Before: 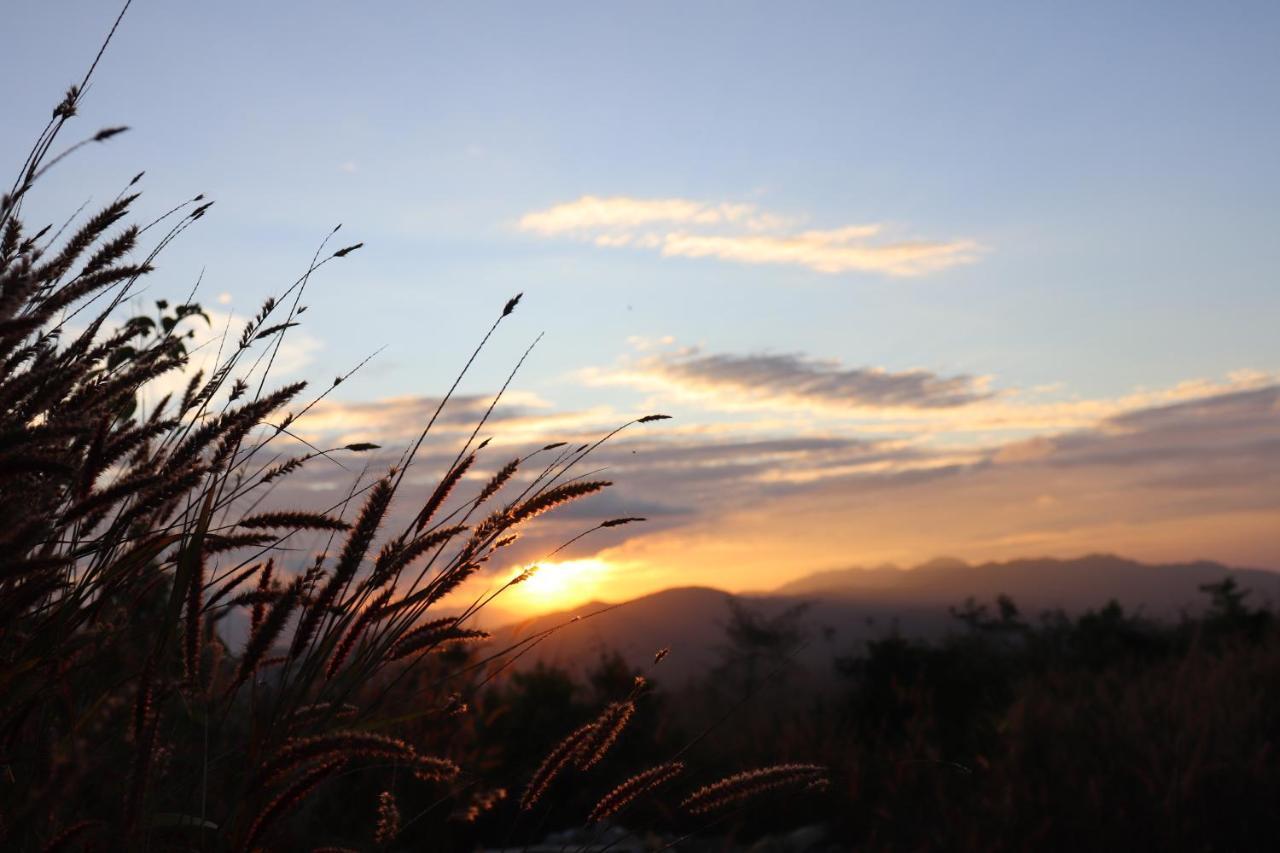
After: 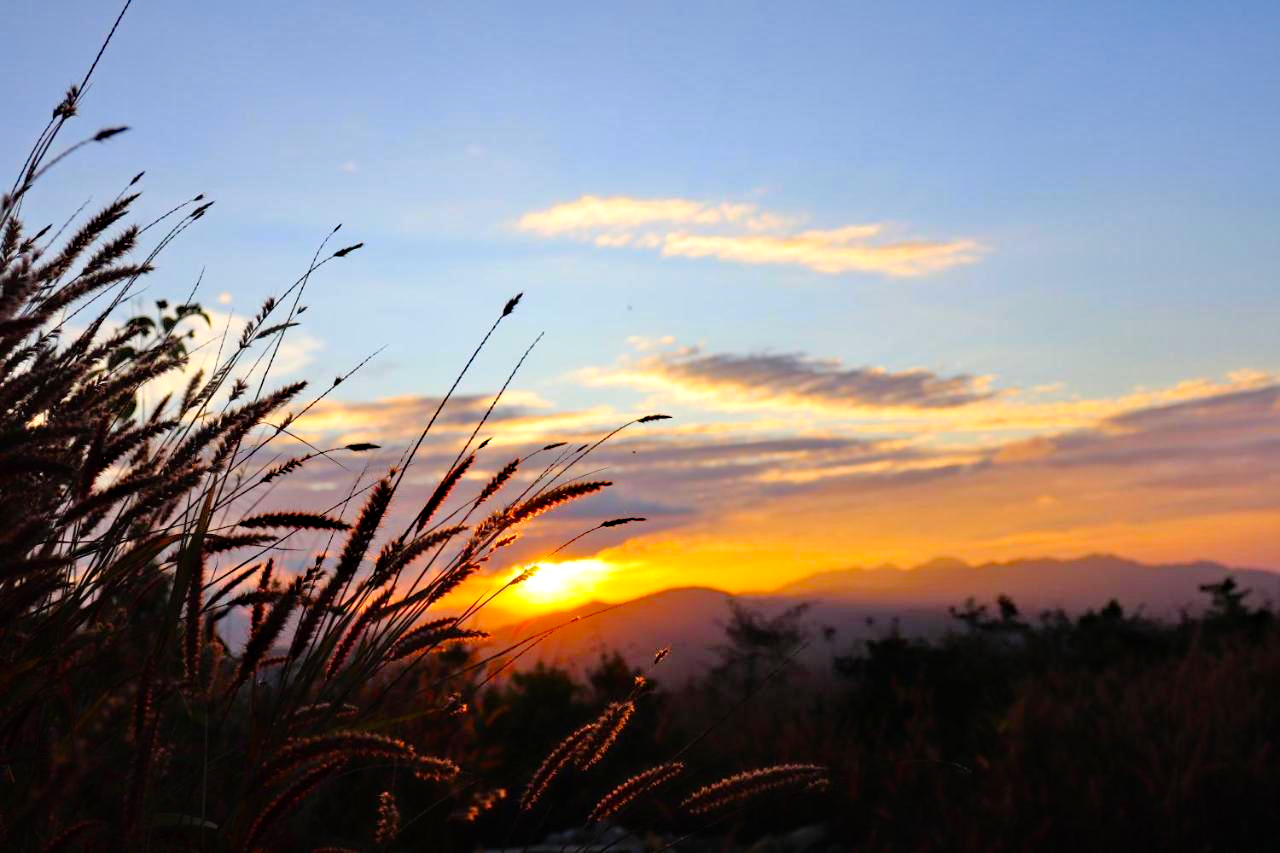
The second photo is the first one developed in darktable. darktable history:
haze removal: strength 0.29, distance 0.25, compatibility mode true, adaptive false
contrast brightness saturation: saturation 0.1
tone equalizer: -7 EV 0.15 EV, -6 EV 0.6 EV, -5 EV 1.15 EV, -4 EV 1.33 EV, -3 EV 1.15 EV, -2 EV 0.6 EV, -1 EV 0.15 EV, mask exposure compensation -0.5 EV
color balance: output saturation 120%
